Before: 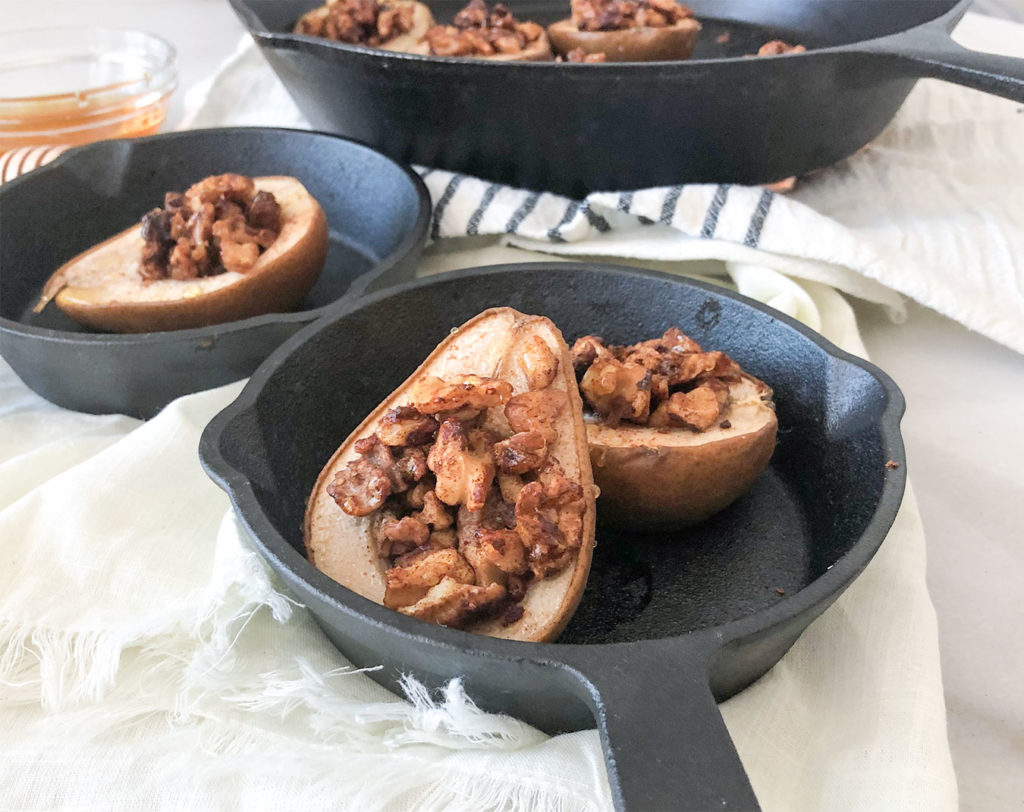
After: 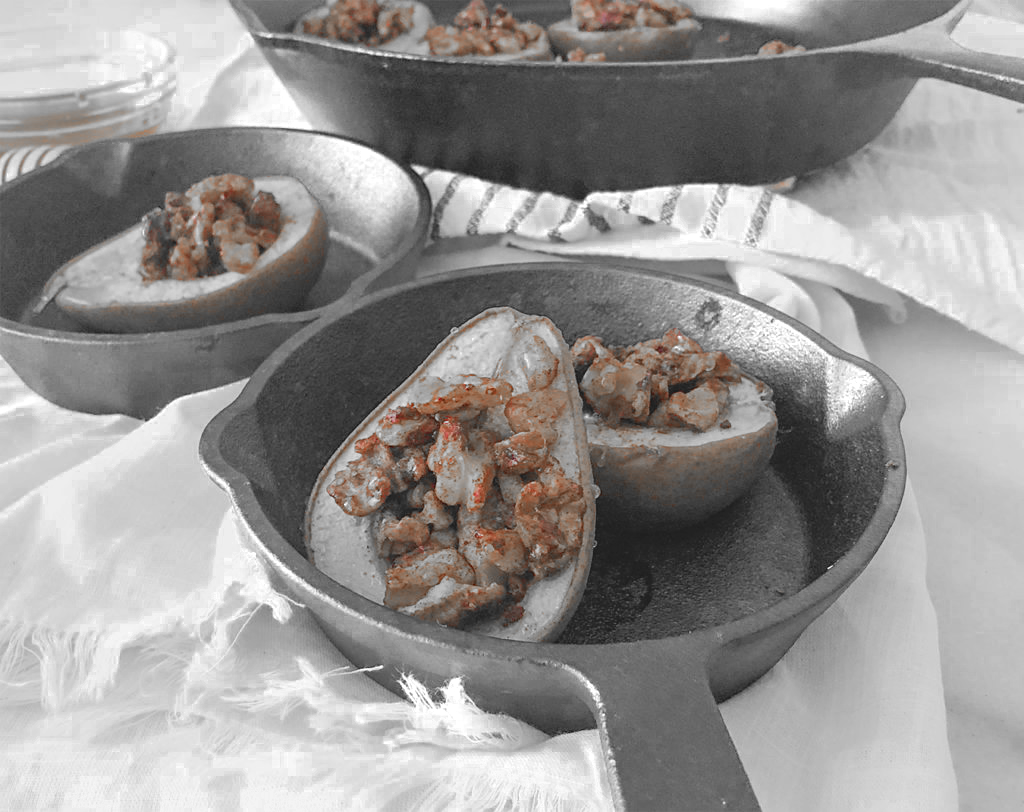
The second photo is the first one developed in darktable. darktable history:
contrast brightness saturation: contrast -0.167, brightness 0.054, saturation -0.139
color zones: curves: ch0 [(0, 0.352) (0.143, 0.407) (0.286, 0.386) (0.429, 0.431) (0.571, 0.829) (0.714, 0.853) (0.857, 0.833) (1, 0.352)]; ch1 [(0, 0.604) (0.072, 0.726) (0.096, 0.608) (0.205, 0.007) (0.571, -0.006) (0.839, -0.013) (0.857, -0.012) (1, 0.604)]
sharpen: amount 0.204
color correction: highlights a* -7.5, highlights b* 1.34, shadows a* -3.19, saturation 1.44
